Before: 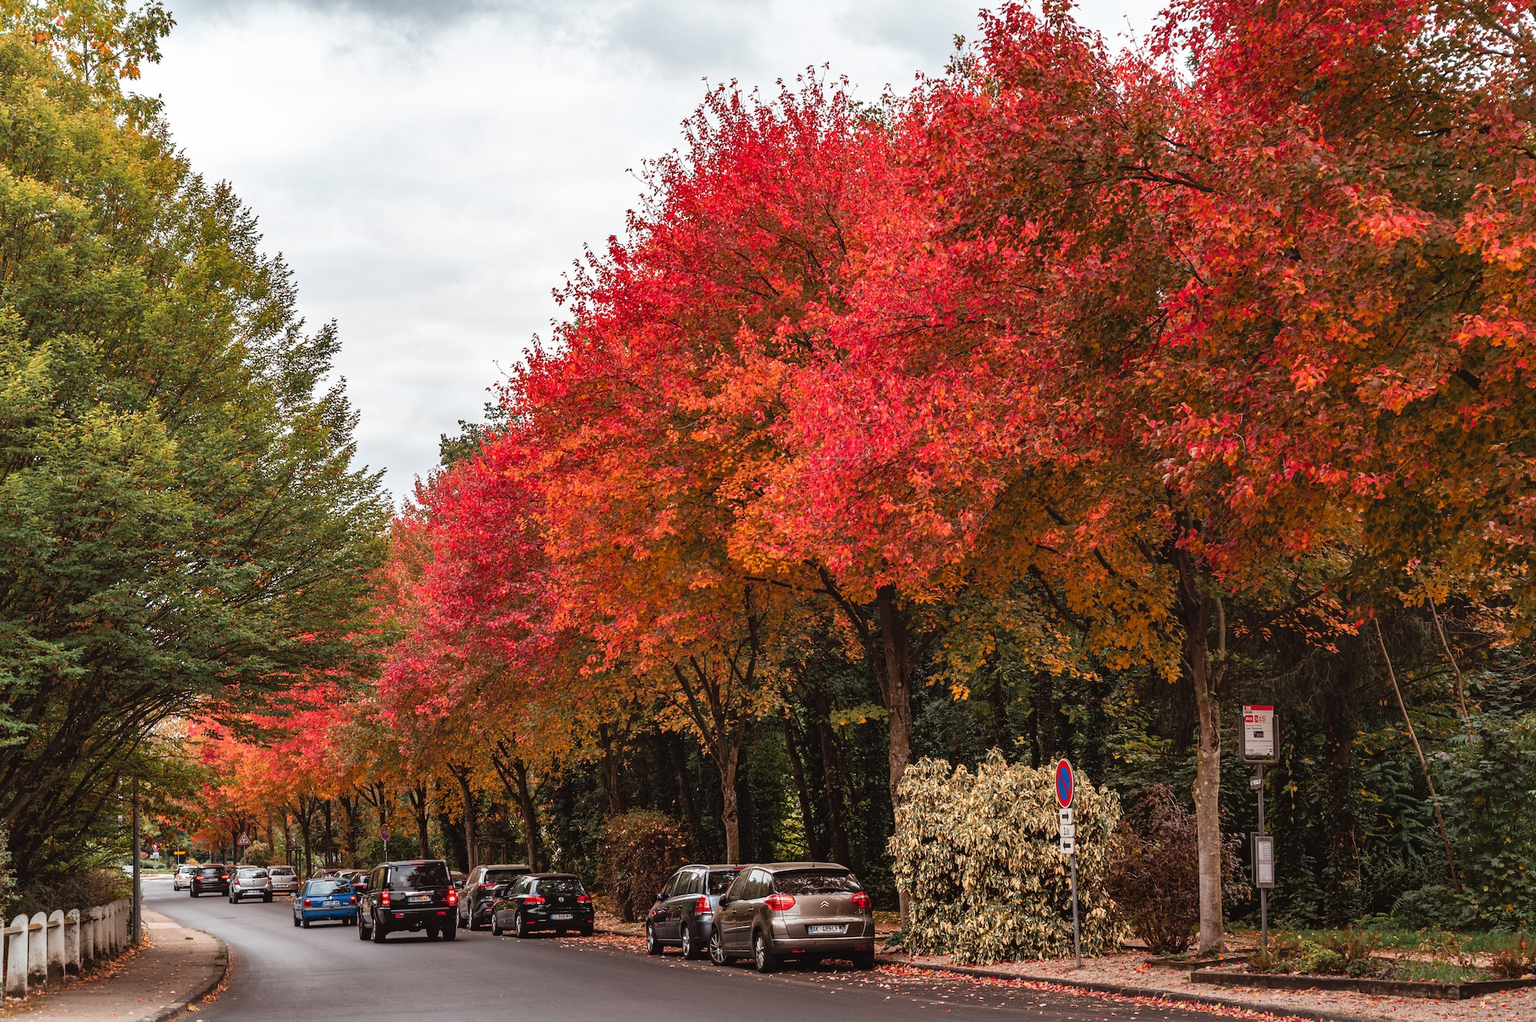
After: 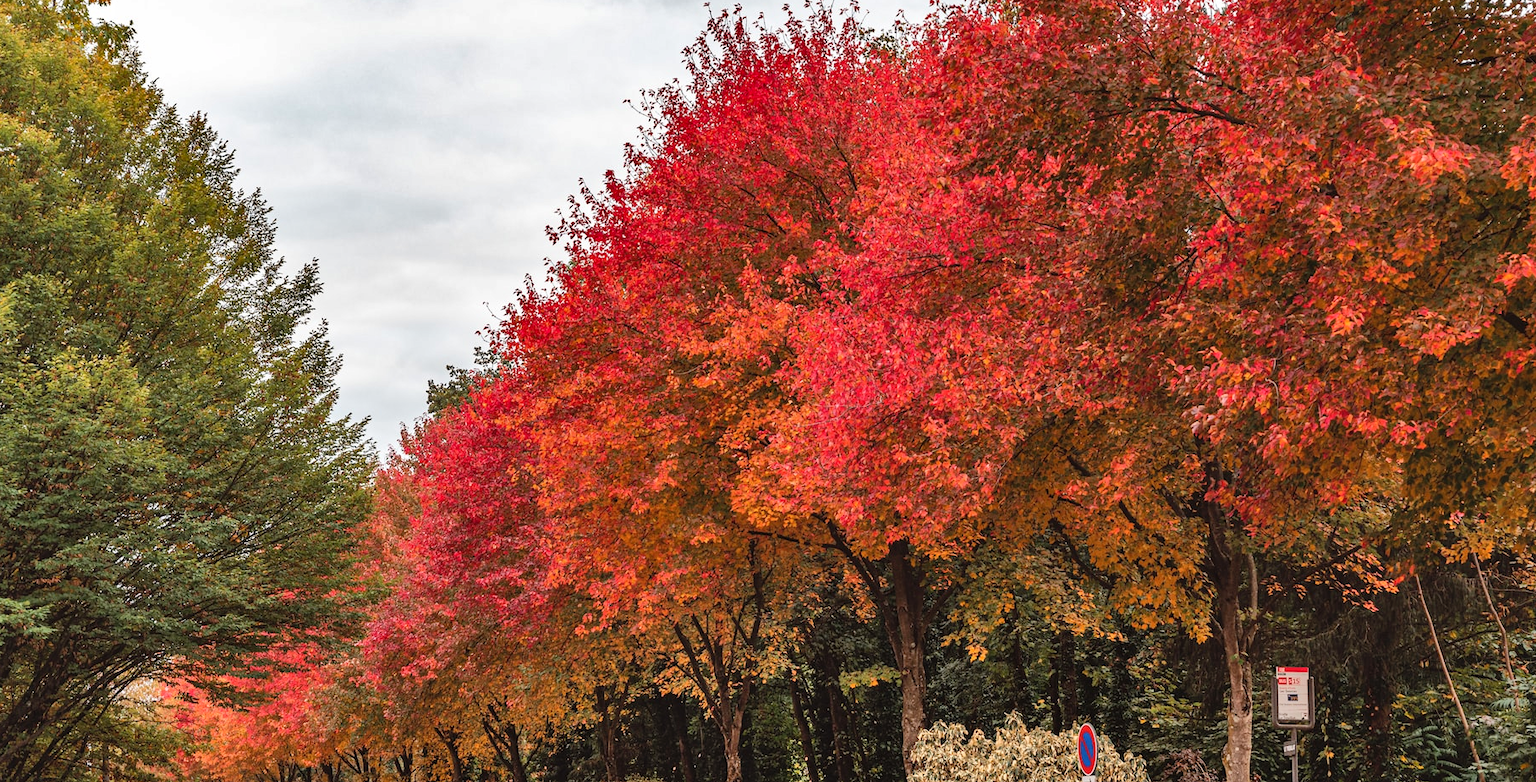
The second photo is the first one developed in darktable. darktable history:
crop: left 2.387%, top 7.36%, right 2.992%, bottom 20.14%
shadows and highlights: highlights color adjustment 53.1%, soften with gaussian
